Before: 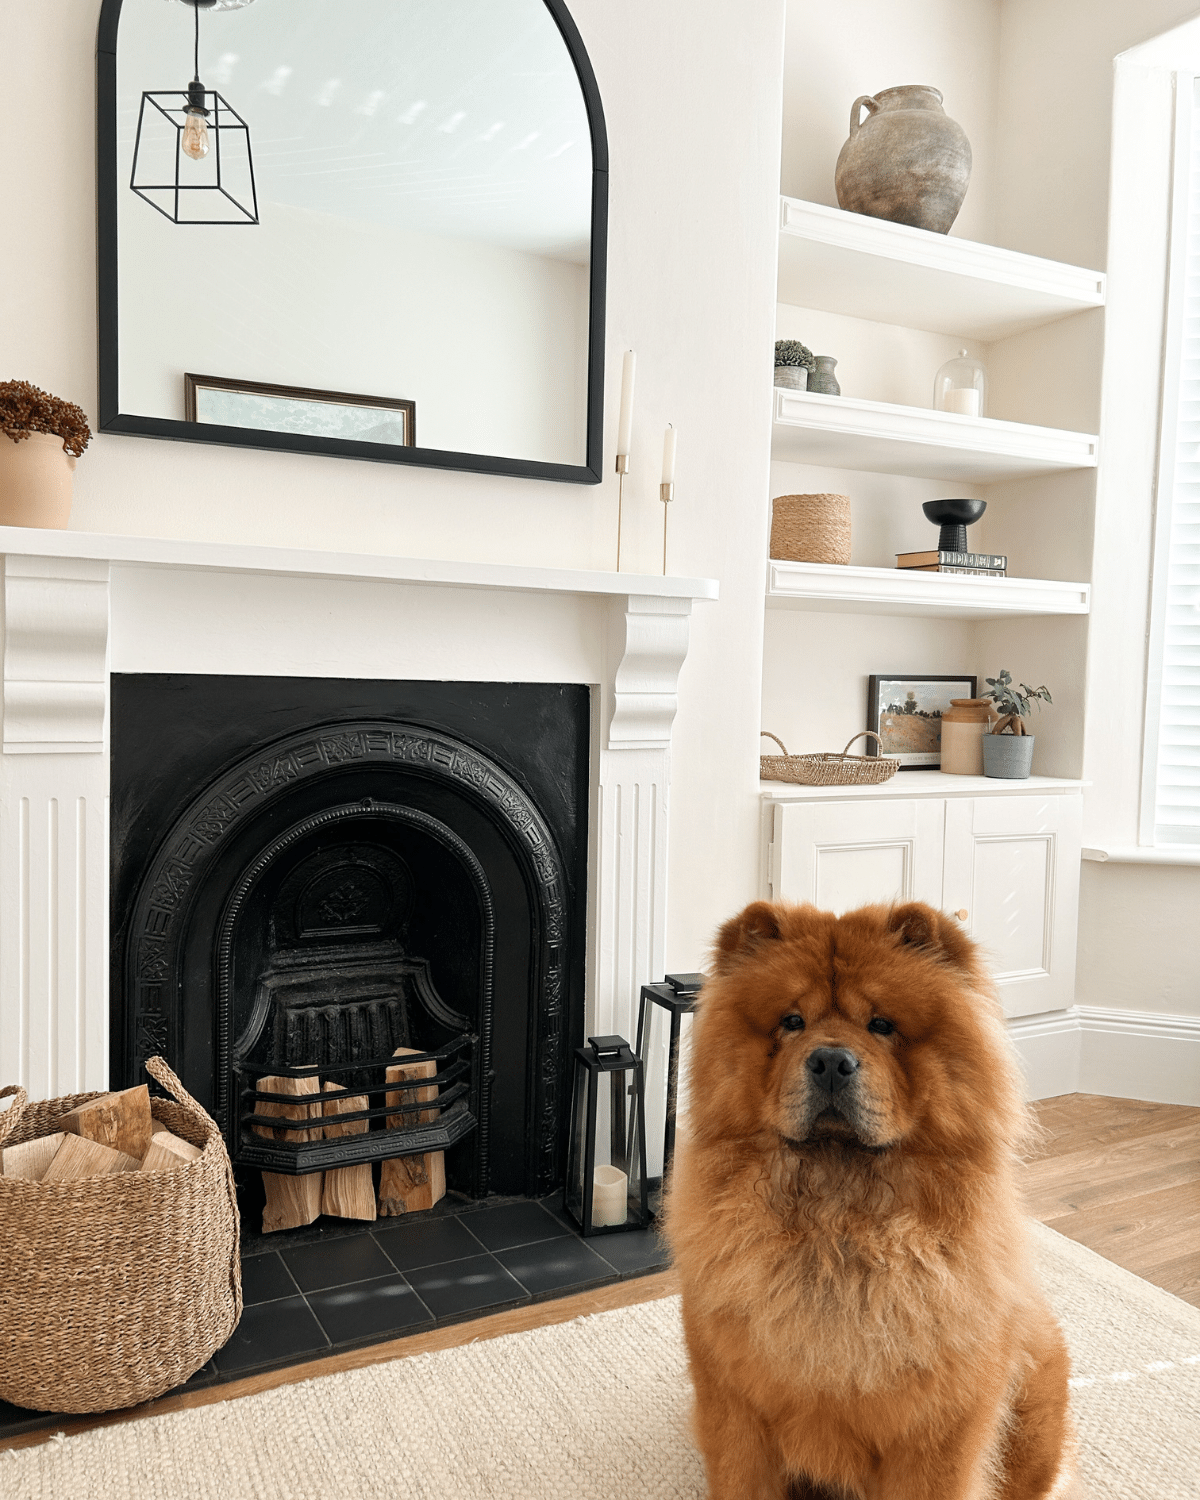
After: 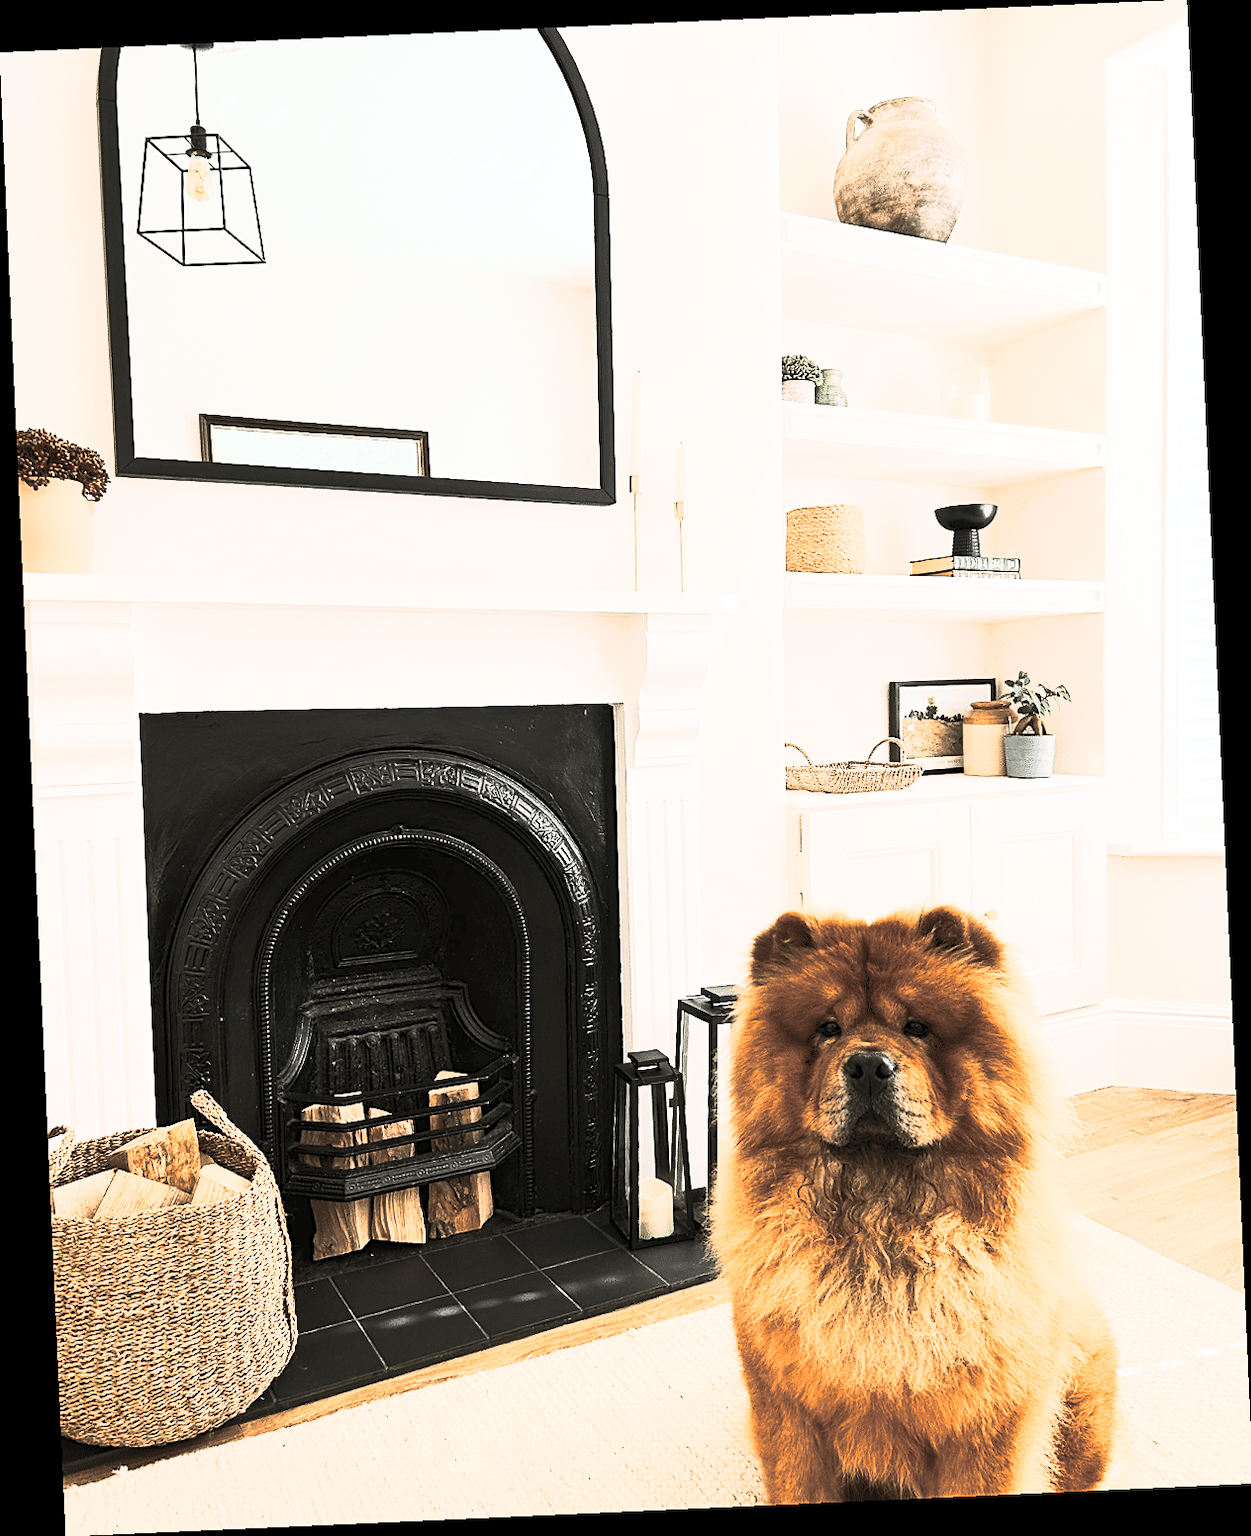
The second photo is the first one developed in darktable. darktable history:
sharpen: on, module defaults
contrast brightness saturation: contrast 0.83, brightness 0.59, saturation 0.59
split-toning: shadows › hue 46.8°, shadows › saturation 0.17, highlights › hue 316.8°, highlights › saturation 0.27, balance -51.82
rotate and perspective: rotation -2.56°, automatic cropping off
